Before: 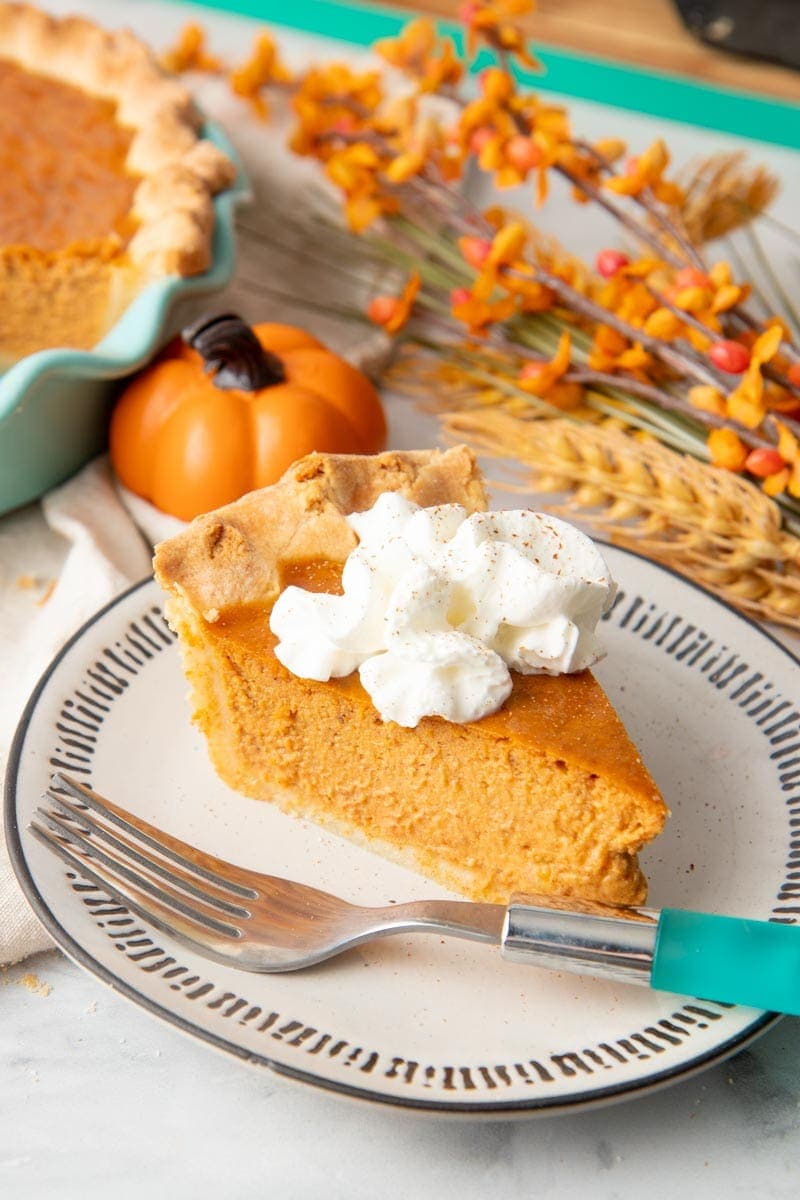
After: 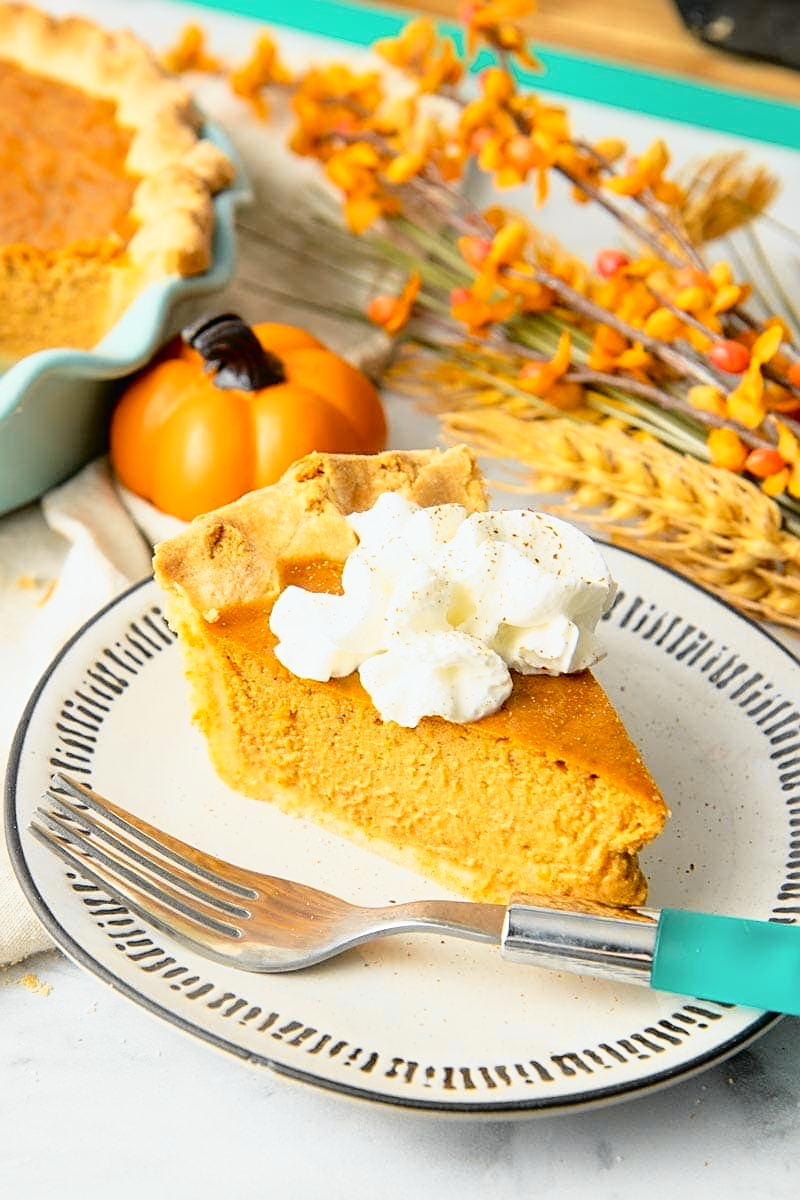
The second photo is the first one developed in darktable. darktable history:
local contrast: mode bilateral grid, contrast 10, coarseness 25, detail 115%, midtone range 0.2
tone curve: curves: ch0 [(0, 0.013) (0.129, 0.1) (0.327, 0.382) (0.489, 0.573) (0.66, 0.748) (0.858, 0.926) (1, 0.977)]; ch1 [(0, 0) (0.353, 0.344) (0.45, 0.46) (0.498, 0.495) (0.521, 0.506) (0.563, 0.559) (0.592, 0.585) (0.657, 0.655) (1, 1)]; ch2 [(0, 0) (0.333, 0.346) (0.375, 0.375) (0.427, 0.44) (0.5, 0.501) (0.505, 0.499) (0.528, 0.533) (0.579, 0.61) (0.612, 0.644) (0.66, 0.715) (1, 1)], color space Lab, independent channels, preserve colors none
sharpen: on, module defaults
